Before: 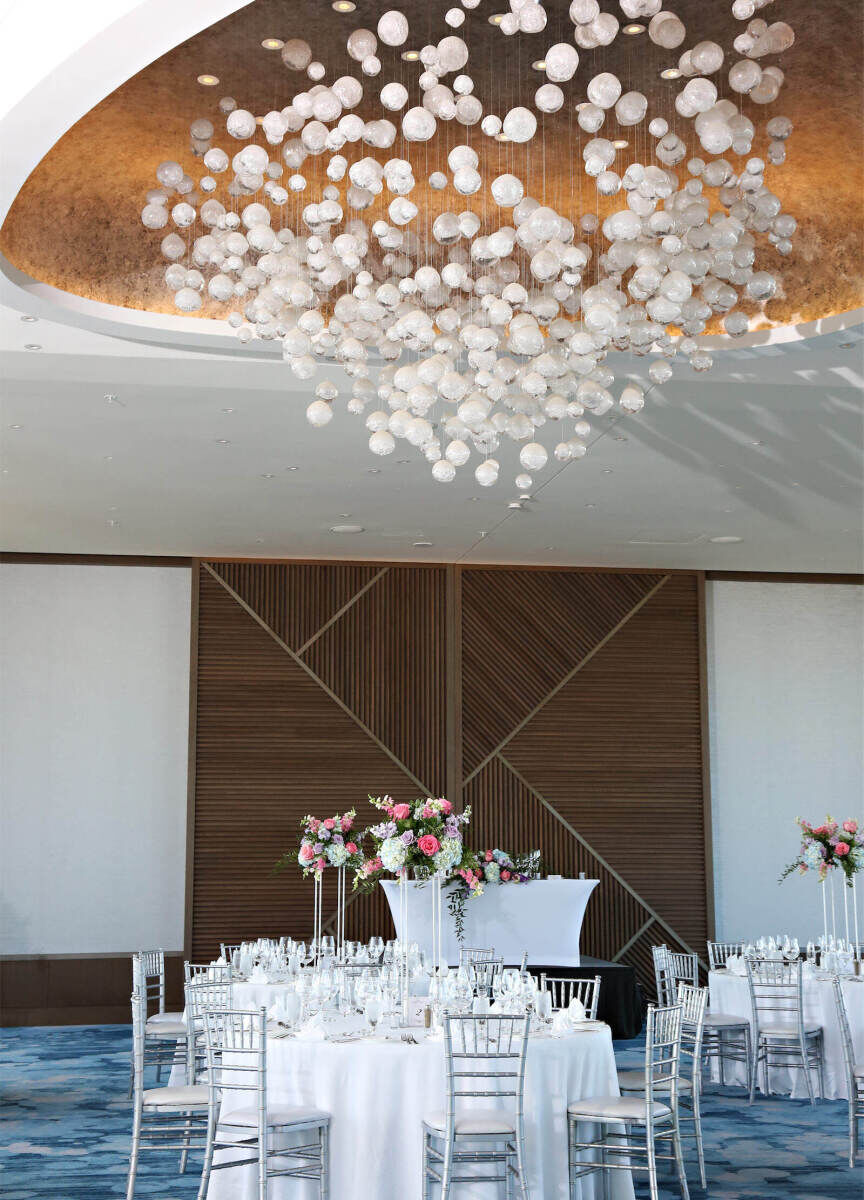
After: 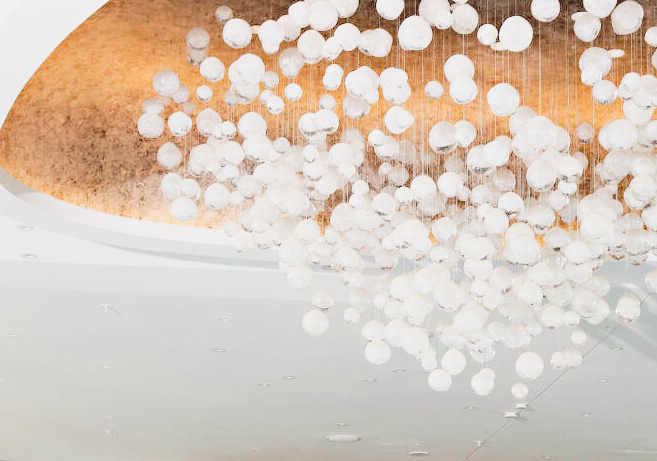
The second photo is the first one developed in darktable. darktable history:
tone curve: curves: ch0 [(0, 0.021) (0.049, 0.044) (0.152, 0.14) (0.328, 0.377) (0.473, 0.543) (0.641, 0.705) (0.868, 0.887) (1, 0.969)]; ch1 [(0, 0) (0.322, 0.328) (0.43, 0.425) (0.474, 0.466) (0.502, 0.503) (0.522, 0.526) (0.564, 0.591) (0.602, 0.632) (0.677, 0.701) (0.859, 0.885) (1, 1)]; ch2 [(0, 0) (0.33, 0.301) (0.447, 0.44) (0.487, 0.496) (0.502, 0.516) (0.535, 0.554) (0.565, 0.598) (0.618, 0.629) (1, 1)], preserve colors none
crop: left 0.528%, top 7.651%, right 23.318%, bottom 53.906%
exposure: black level correction 0, exposure 0.691 EV, compensate highlight preservation false
filmic rgb: black relative exposure -5.11 EV, white relative exposure 3.99 EV, hardness 2.88, contrast 1.298, highlights saturation mix -28.77%
tone equalizer: edges refinement/feathering 500, mask exposure compensation -1.57 EV, preserve details no
